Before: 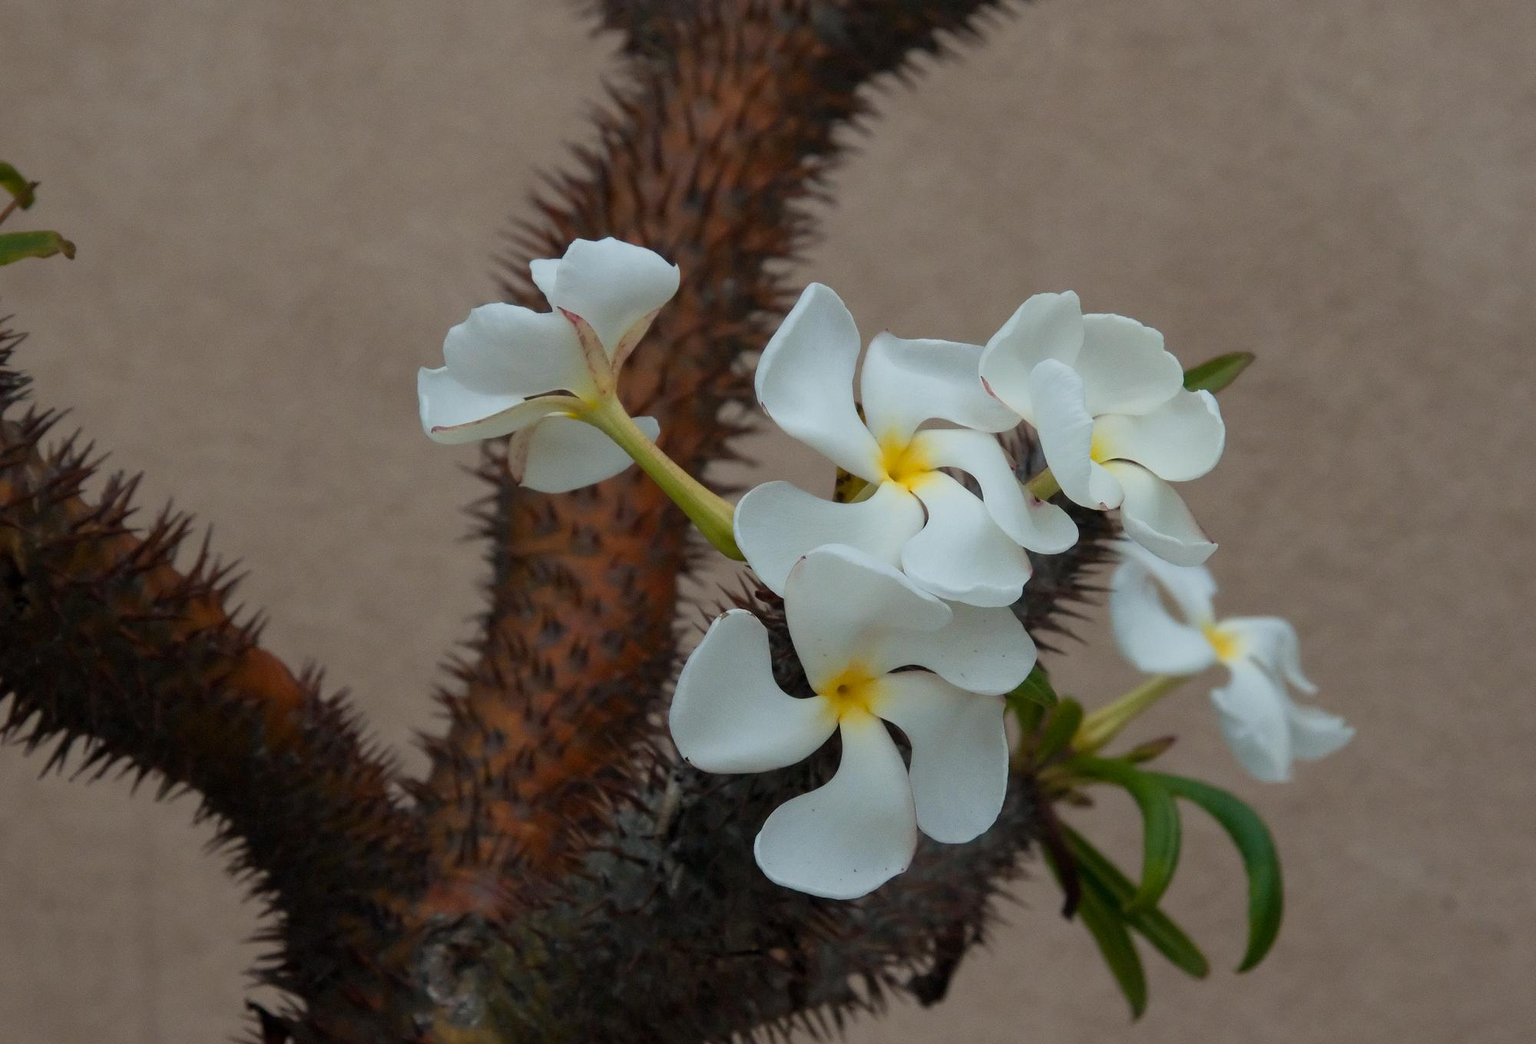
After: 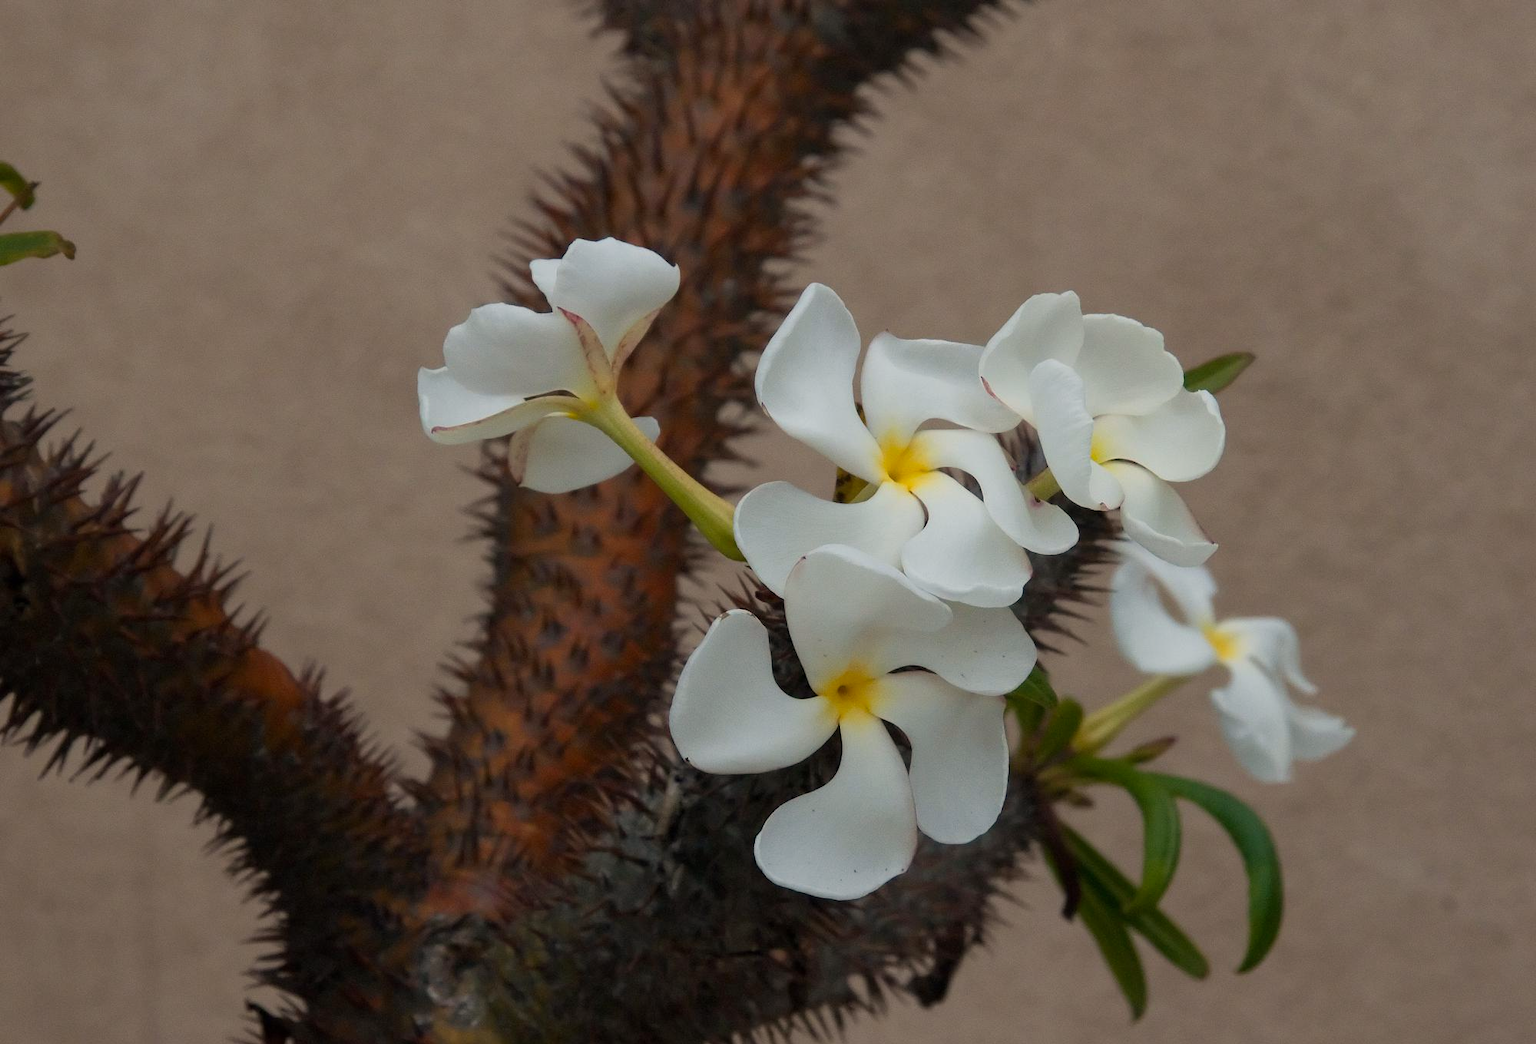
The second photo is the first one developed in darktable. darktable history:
color correction: highlights a* 3.81, highlights b* 5.14
